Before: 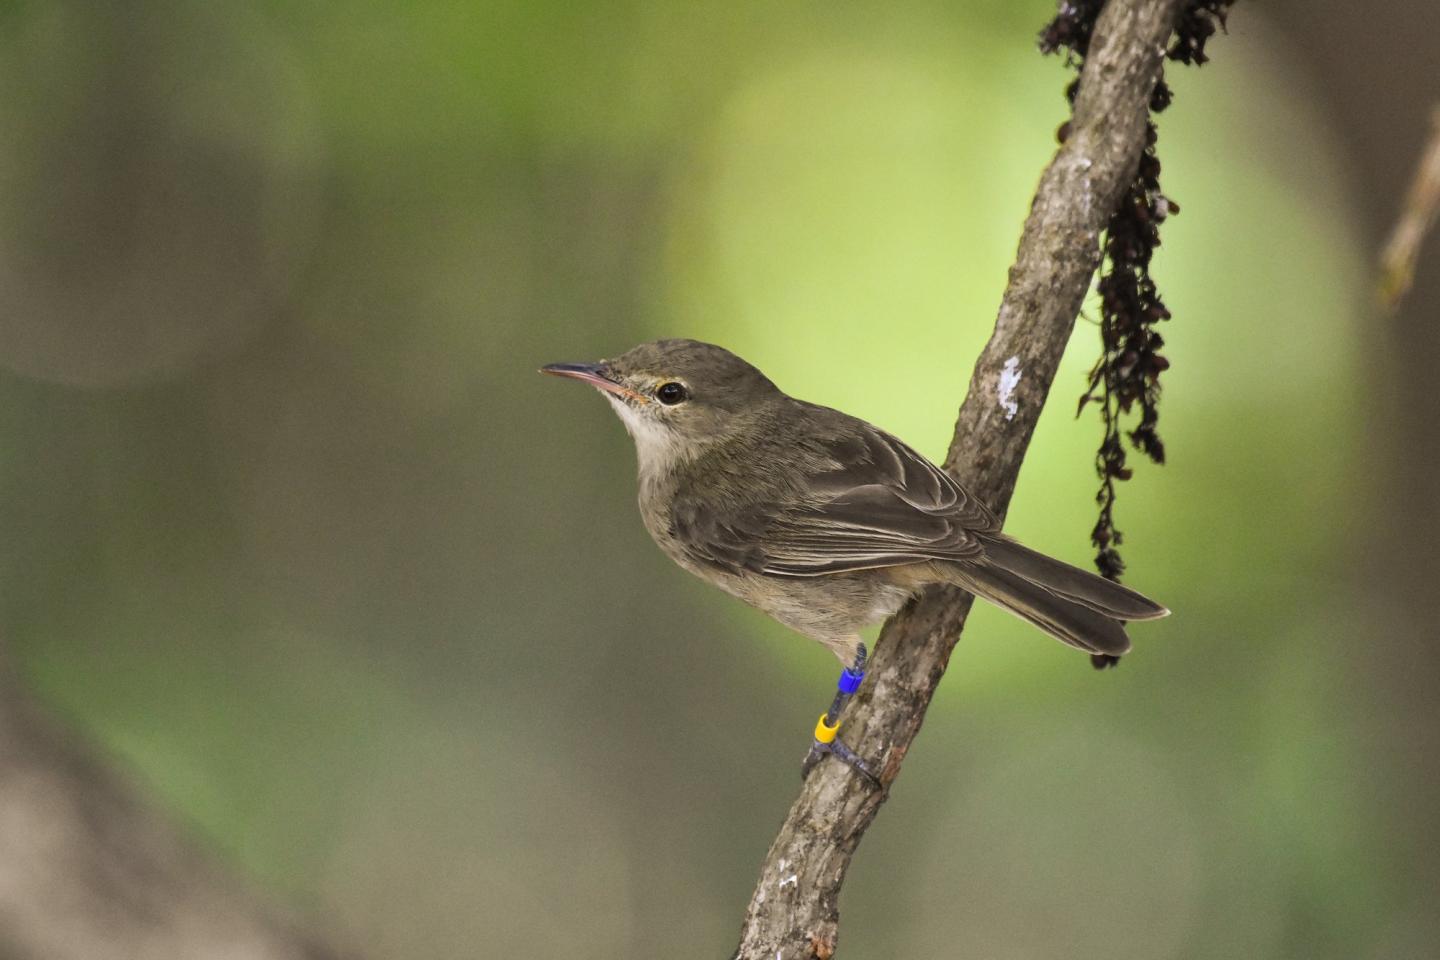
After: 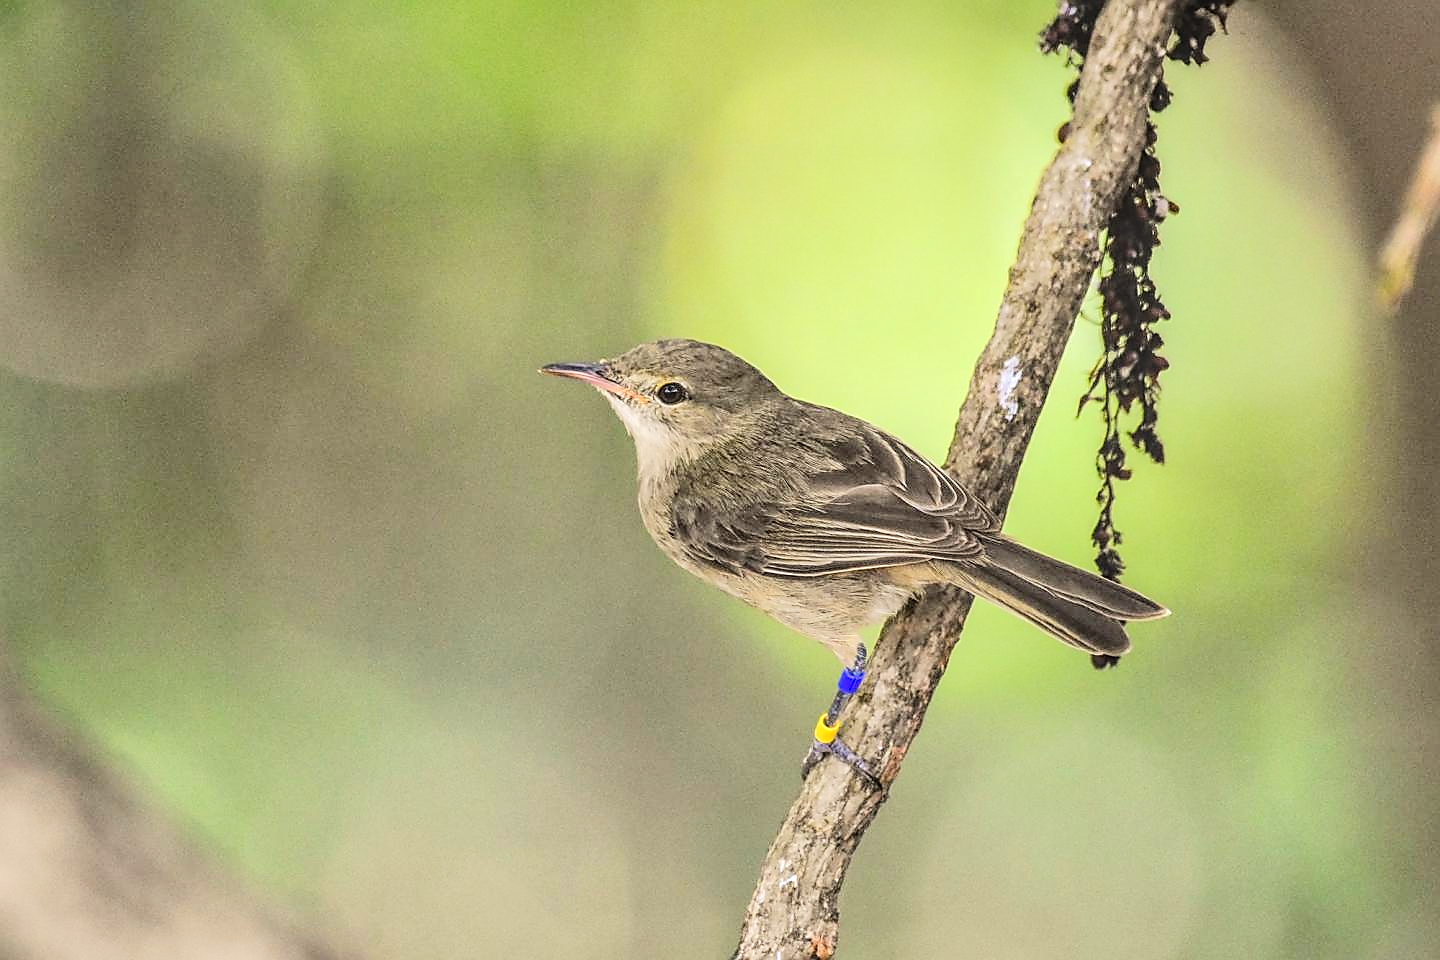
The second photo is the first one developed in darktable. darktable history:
local contrast: highlights 3%, shadows 4%, detail 133%
tone equalizer: -7 EV 0.142 EV, -6 EV 0.609 EV, -5 EV 1.14 EV, -4 EV 1.37 EV, -3 EV 1.16 EV, -2 EV 0.6 EV, -1 EV 0.158 EV, edges refinement/feathering 500, mask exposure compensation -1.57 EV, preserve details no
sharpen: radius 1.365, amount 1.247, threshold 0.799
